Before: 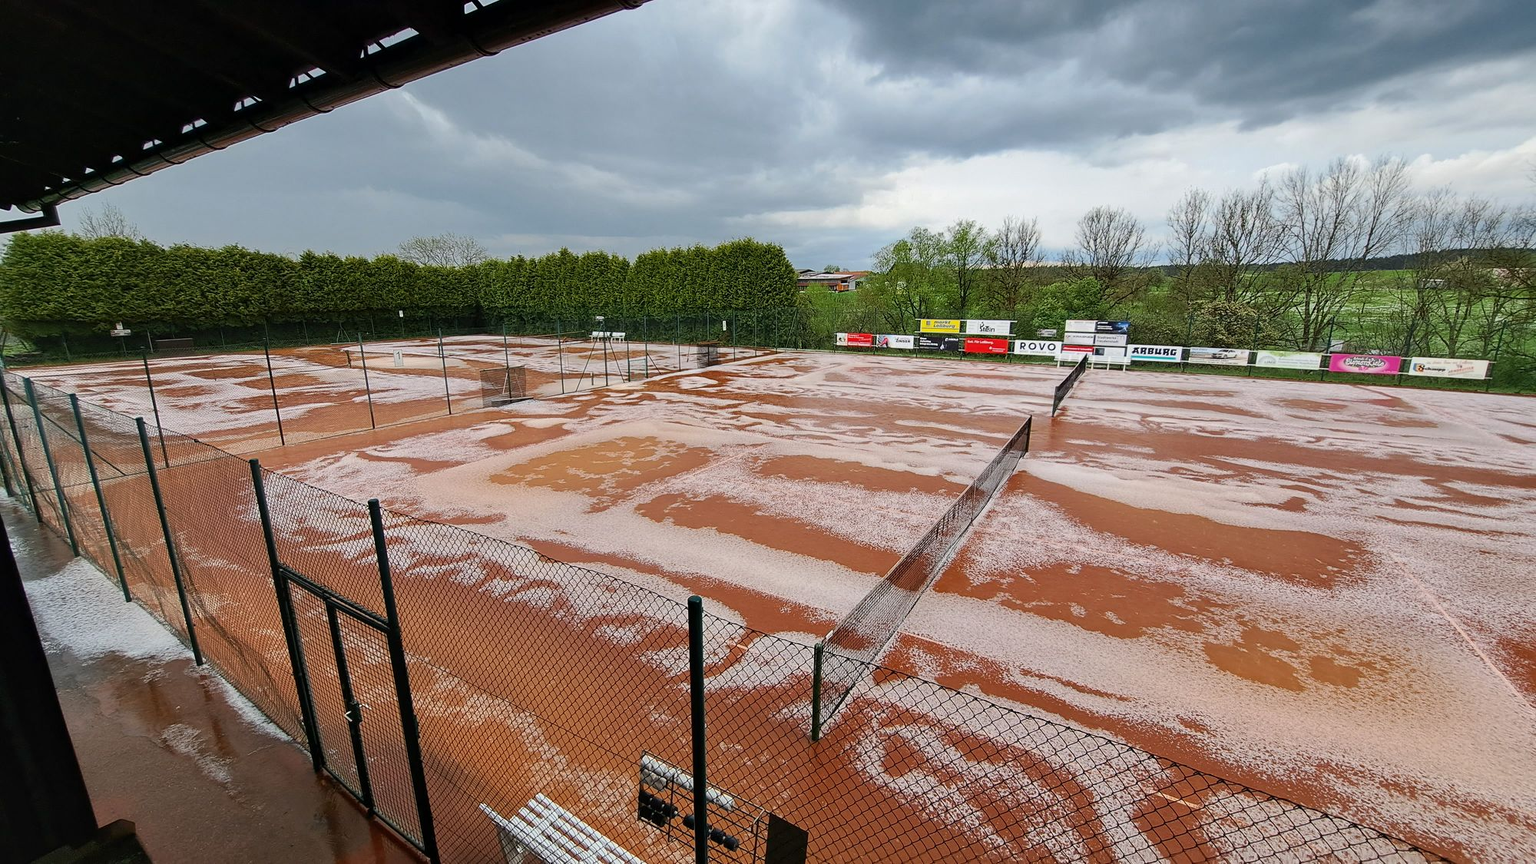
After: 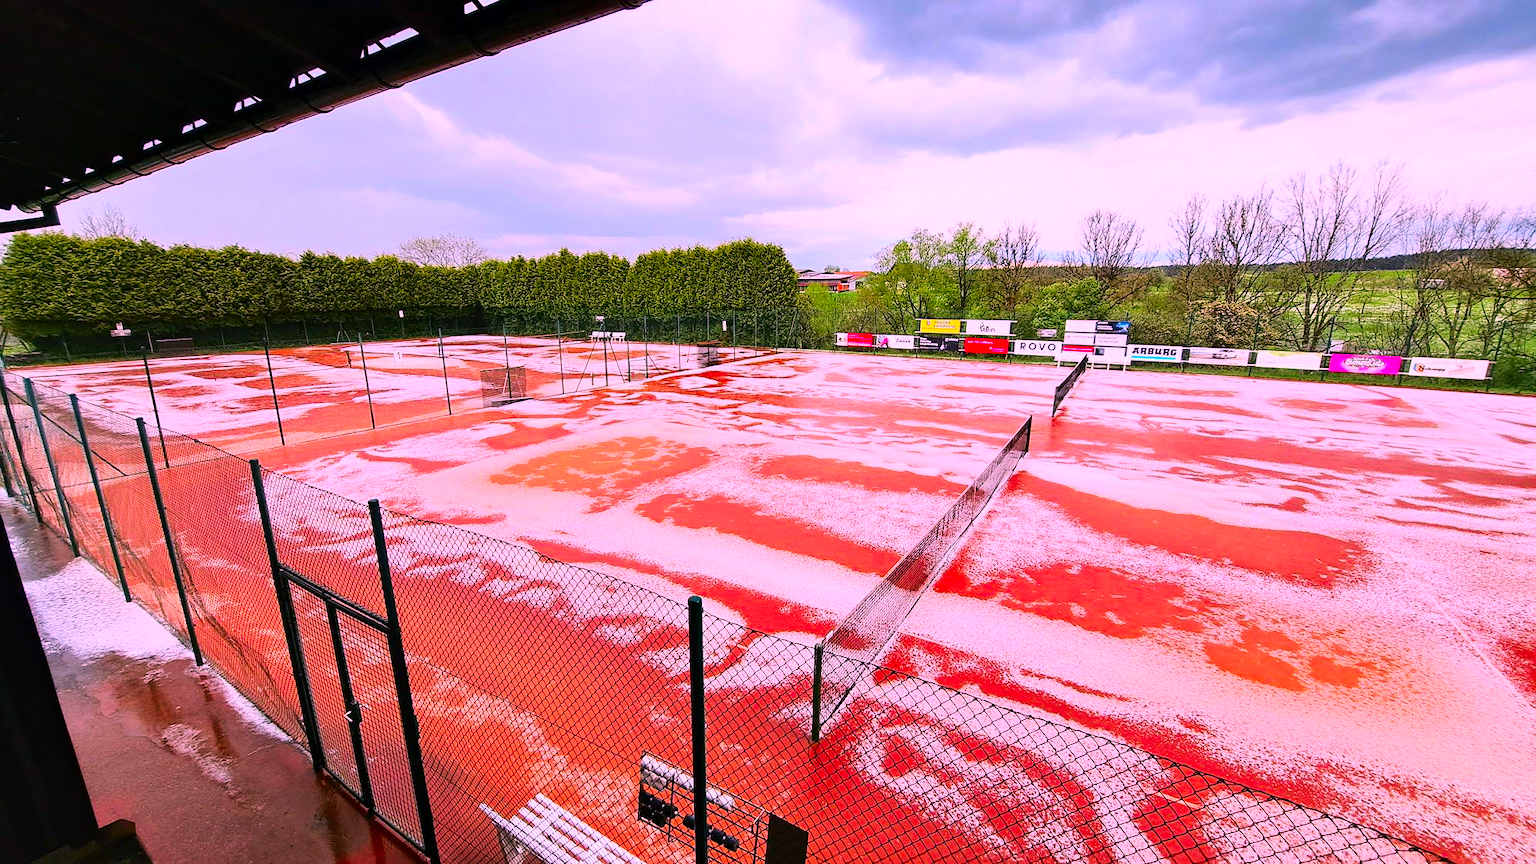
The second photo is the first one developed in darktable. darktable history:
color correction: highlights a* 19.5, highlights b* -11.53, saturation 1.69
base curve: curves: ch0 [(0, 0) (0.028, 0.03) (0.121, 0.232) (0.46, 0.748) (0.859, 0.968) (1, 1)]
